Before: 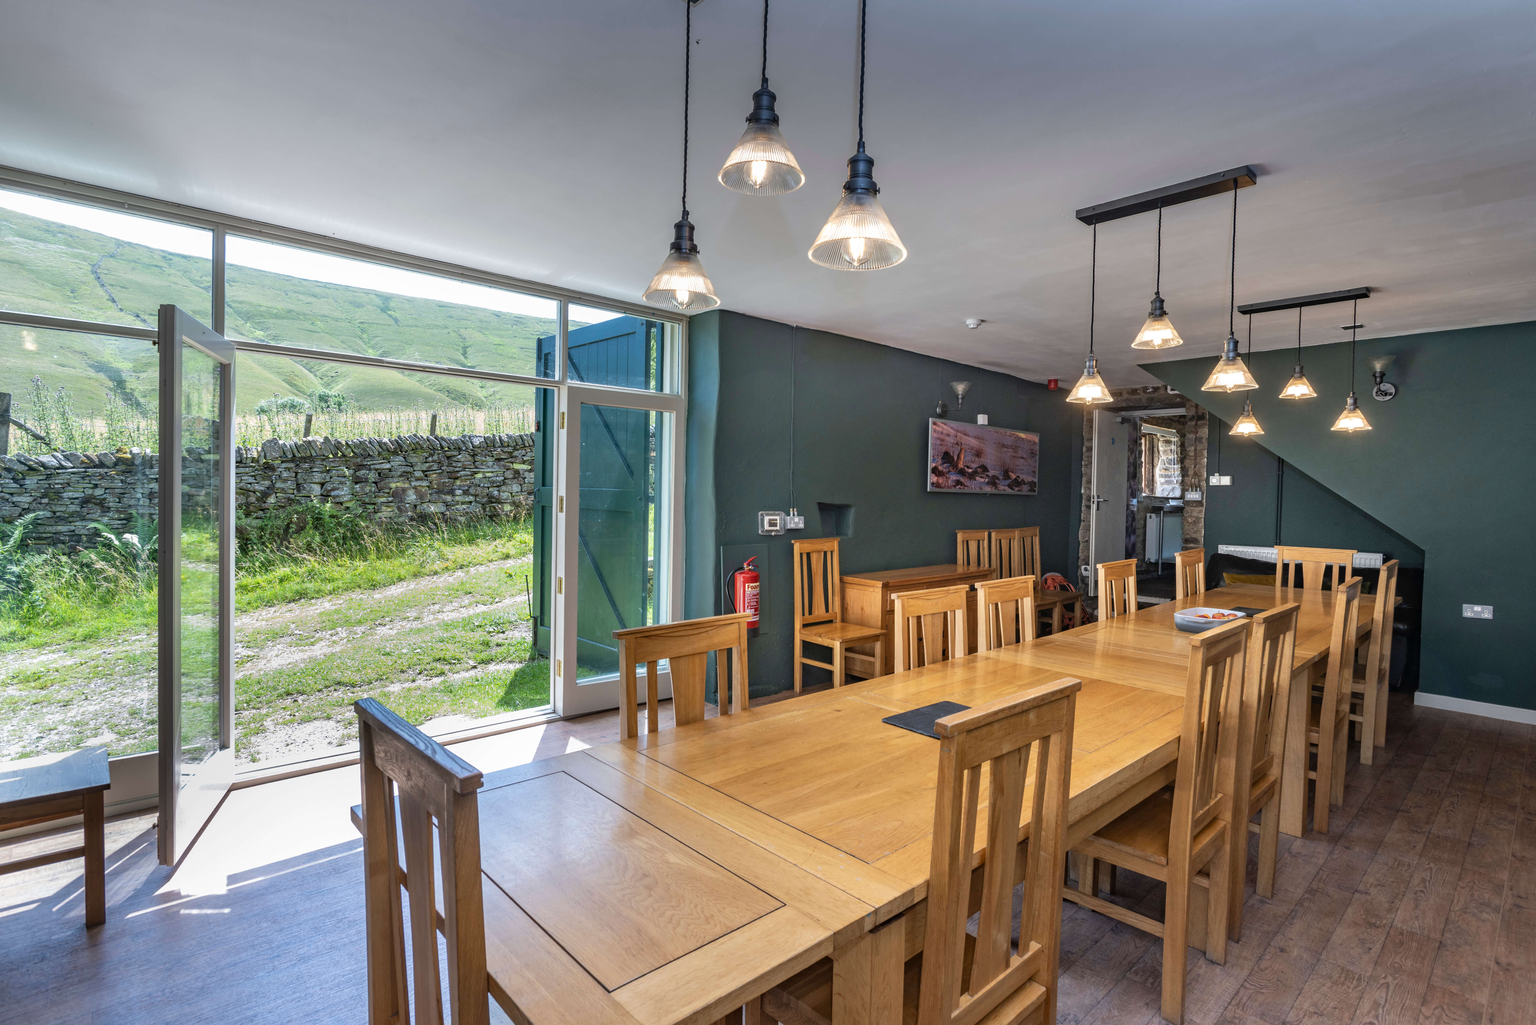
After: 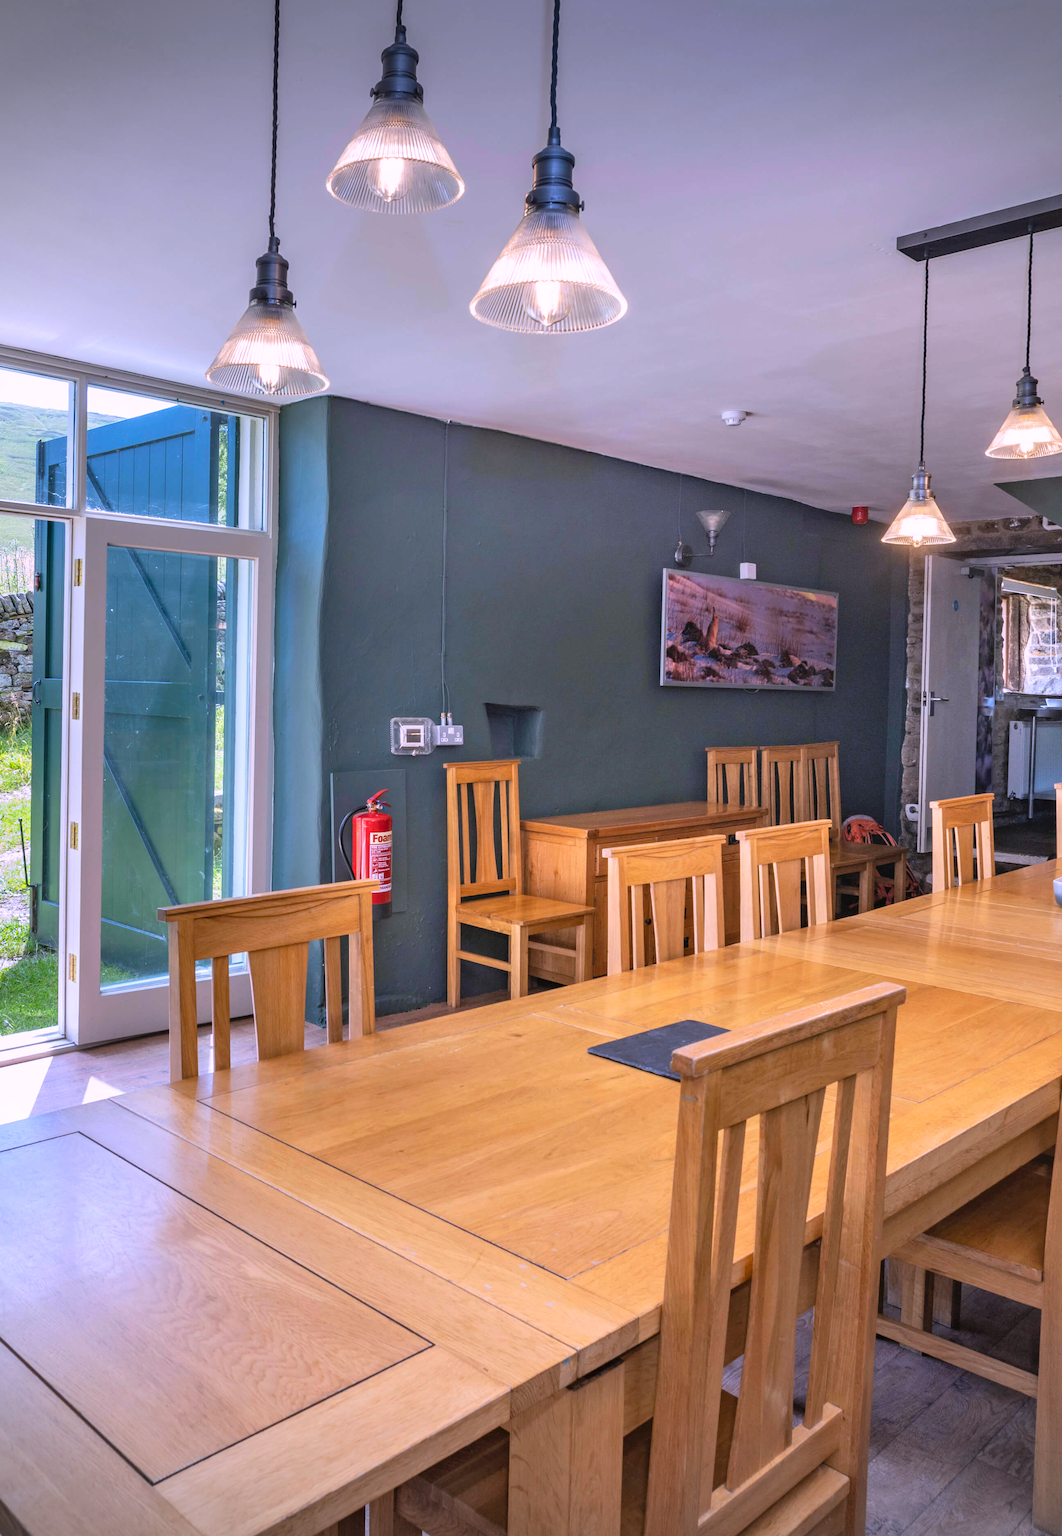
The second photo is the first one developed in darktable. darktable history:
contrast brightness saturation: brightness 0.09, saturation 0.19
crop: left 33.452%, top 6.025%, right 23.155%
exposure: exposure -0.04 EV, compensate highlight preservation false
base curve: exposure shift 0, preserve colors none
vignetting: dithering 8-bit output, unbound false
white balance: red 1.042, blue 1.17
